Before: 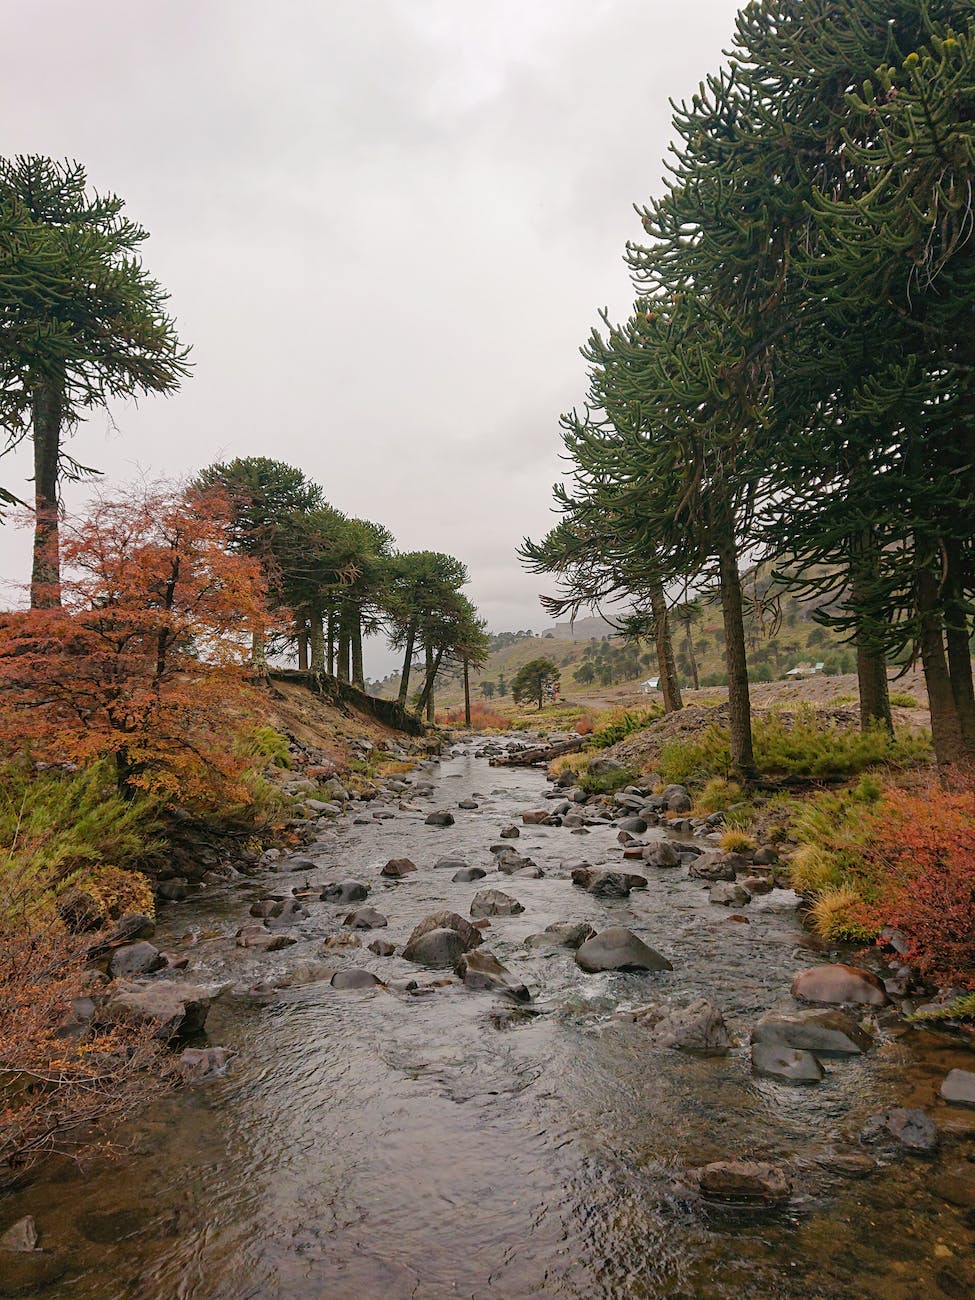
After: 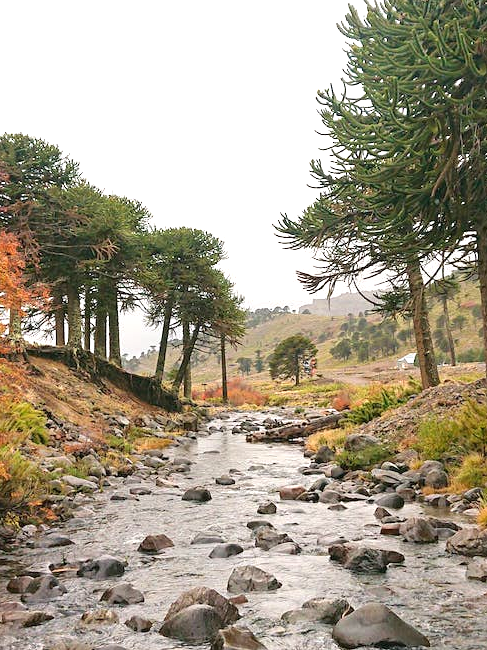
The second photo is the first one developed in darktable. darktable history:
crop: left 25%, top 25%, right 25%, bottom 25%
exposure: exposure 1 EV, compensate highlight preservation false
